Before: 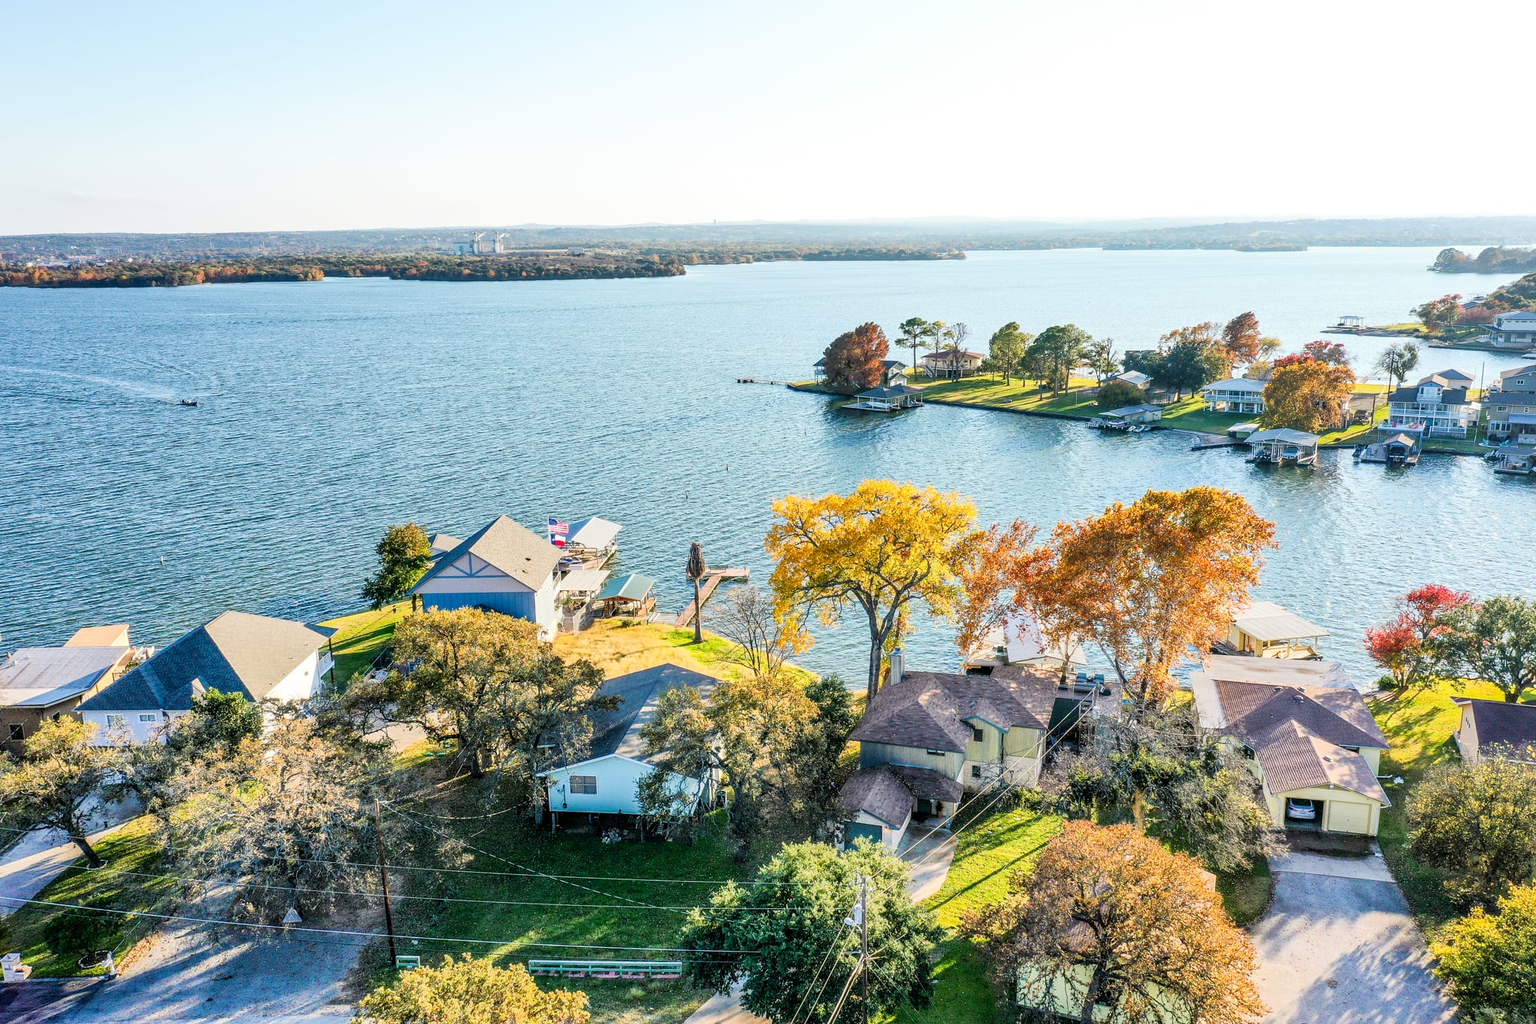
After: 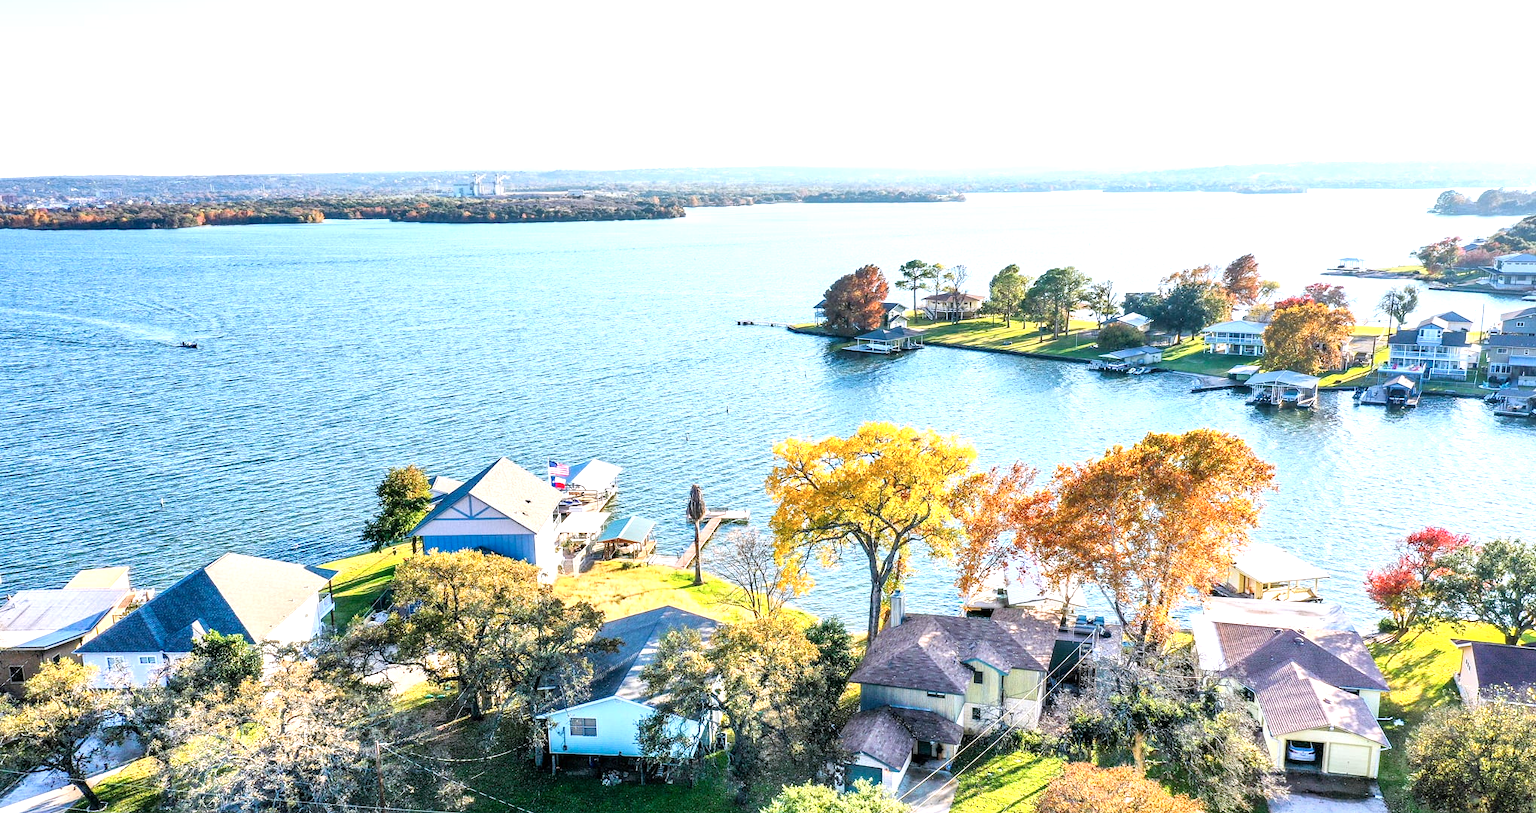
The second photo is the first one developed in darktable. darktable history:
exposure: exposure 0.639 EV, compensate exposure bias true, compensate highlight preservation false
color calibration: illuminant as shot in camera, x 0.358, y 0.373, temperature 4628.91 K
crop and rotate: top 5.67%, bottom 14.823%
